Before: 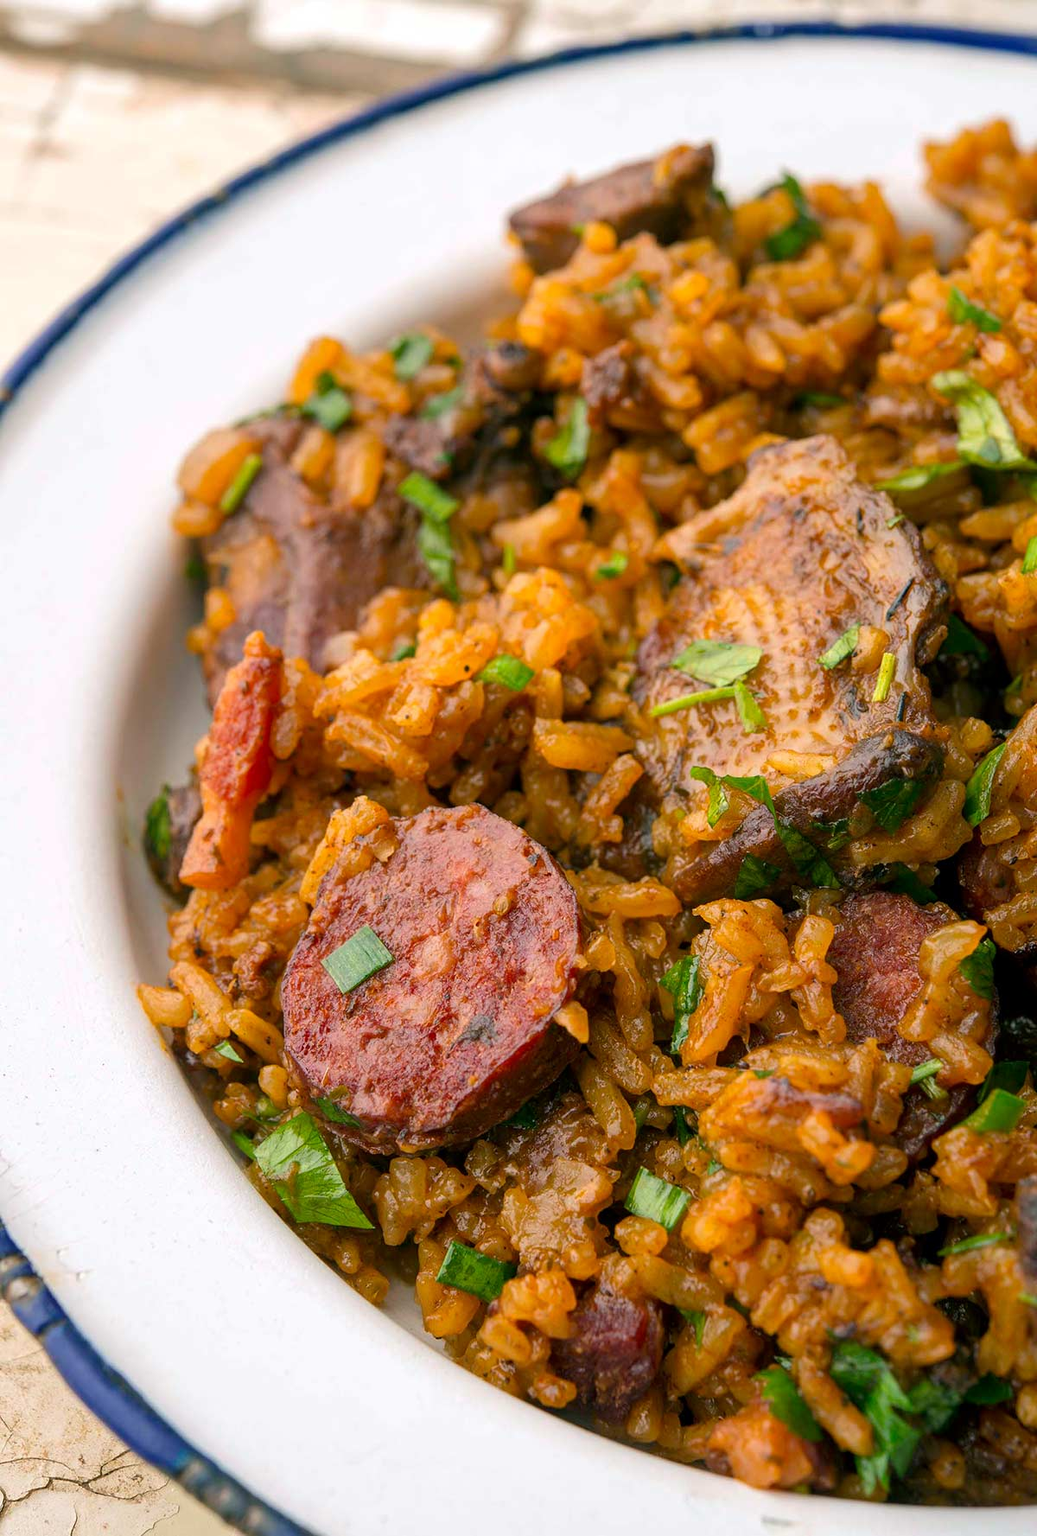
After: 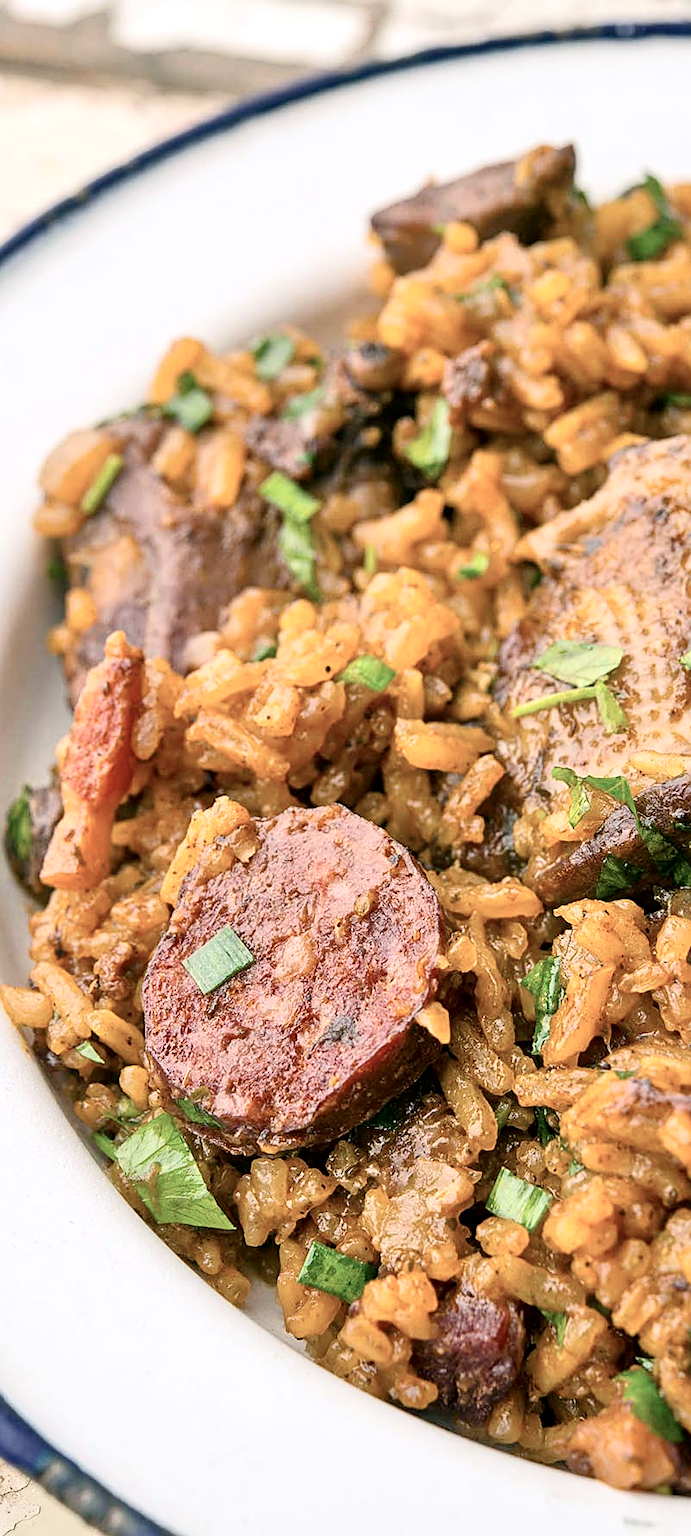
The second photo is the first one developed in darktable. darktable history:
contrast brightness saturation: contrast 0.251, saturation -0.314
tone equalizer: -7 EV 0.158 EV, -6 EV 0.63 EV, -5 EV 1.17 EV, -4 EV 1.31 EV, -3 EV 1.16 EV, -2 EV 0.6 EV, -1 EV 0.164 EV, mask exposure compensation -0.497 EV
sharpen: on, module defaults
crop and rotate: left 13.437%, right 19.886%
